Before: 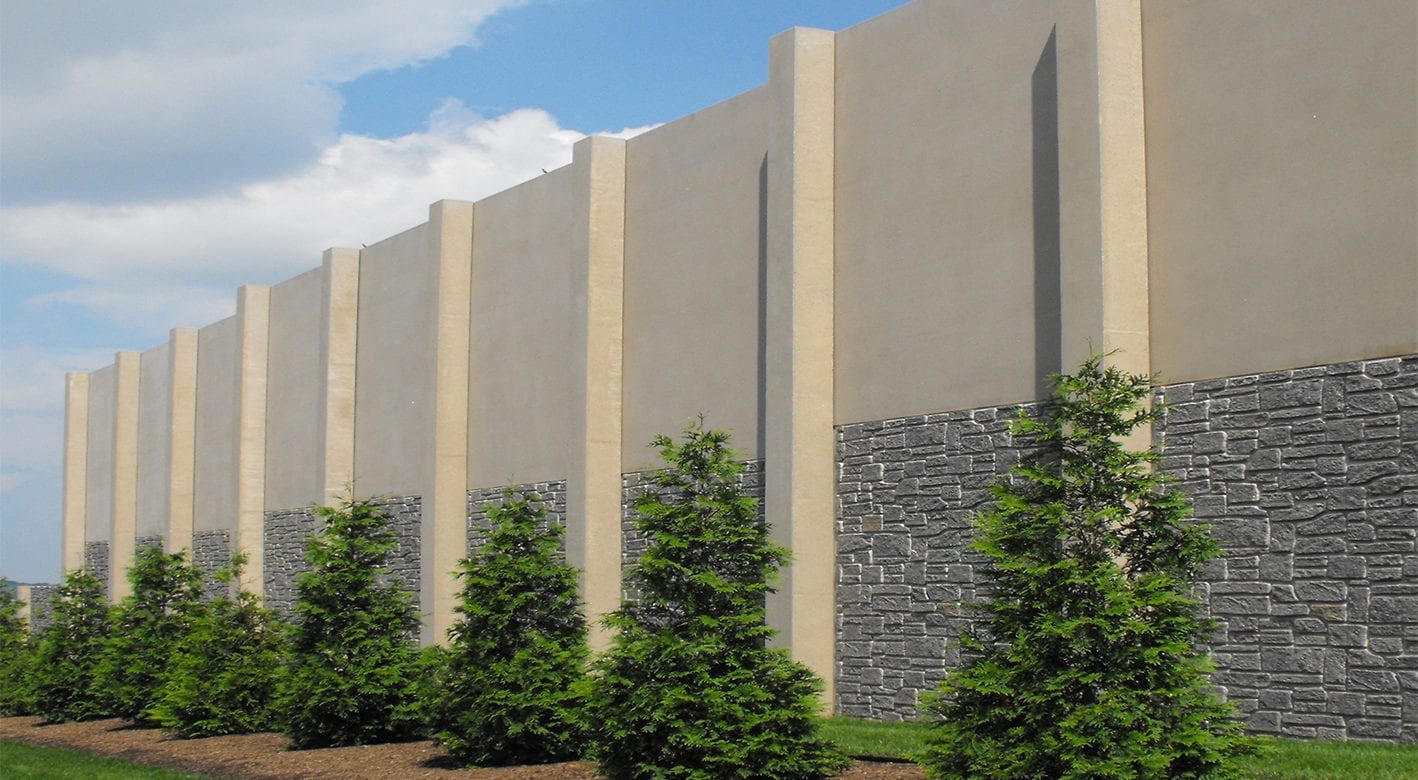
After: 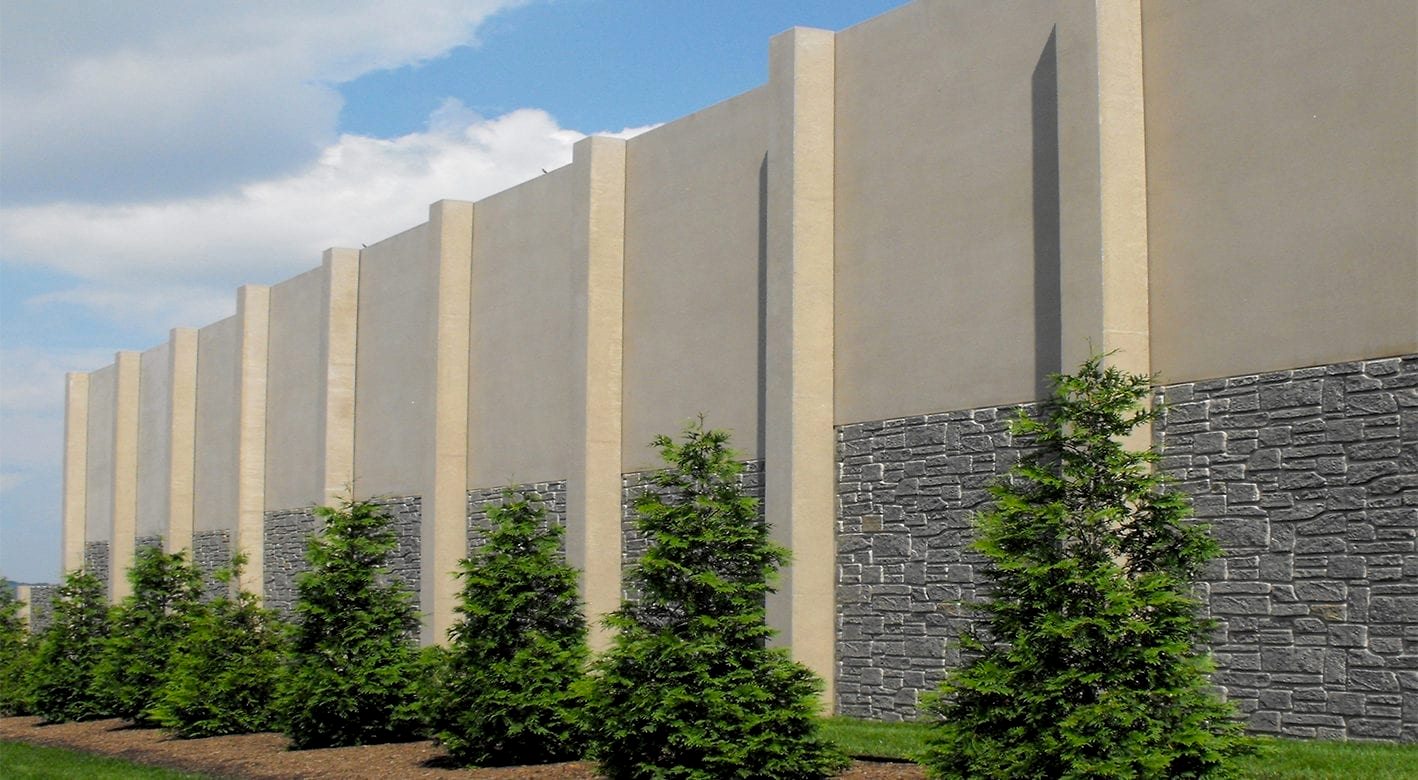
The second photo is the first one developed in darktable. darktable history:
tone equalizer: on, module defaults
exposure: black level correction 0.007, compensate highlight preservation false
